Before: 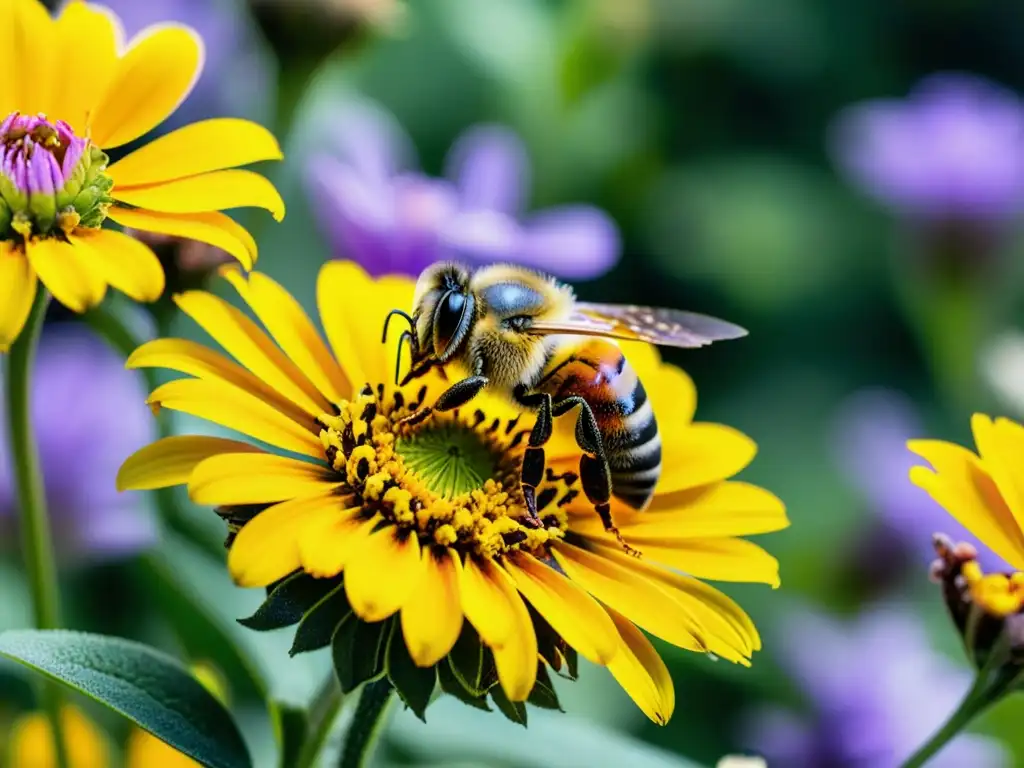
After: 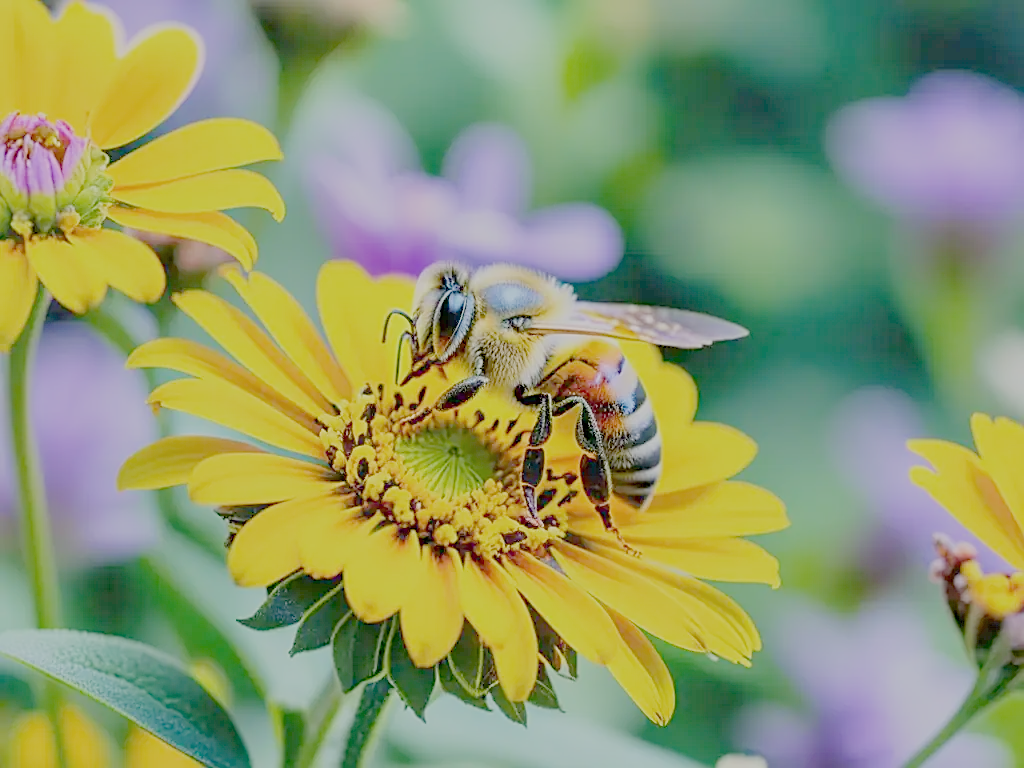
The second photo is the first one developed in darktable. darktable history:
sharpen: on, module defaults
exposure: exposure 0.033 EV
filmic rgb: black relative exposure -8.2 EV, white relative exposure 4.4 EV, threshold 3 EV, hardness 3.93, latitude 50%, contrast 0.765, color science v5 (2021), contrast in shadows safe, contrast in highlights safe
color balance rgb: linear chroma grading › global chroma -3%
